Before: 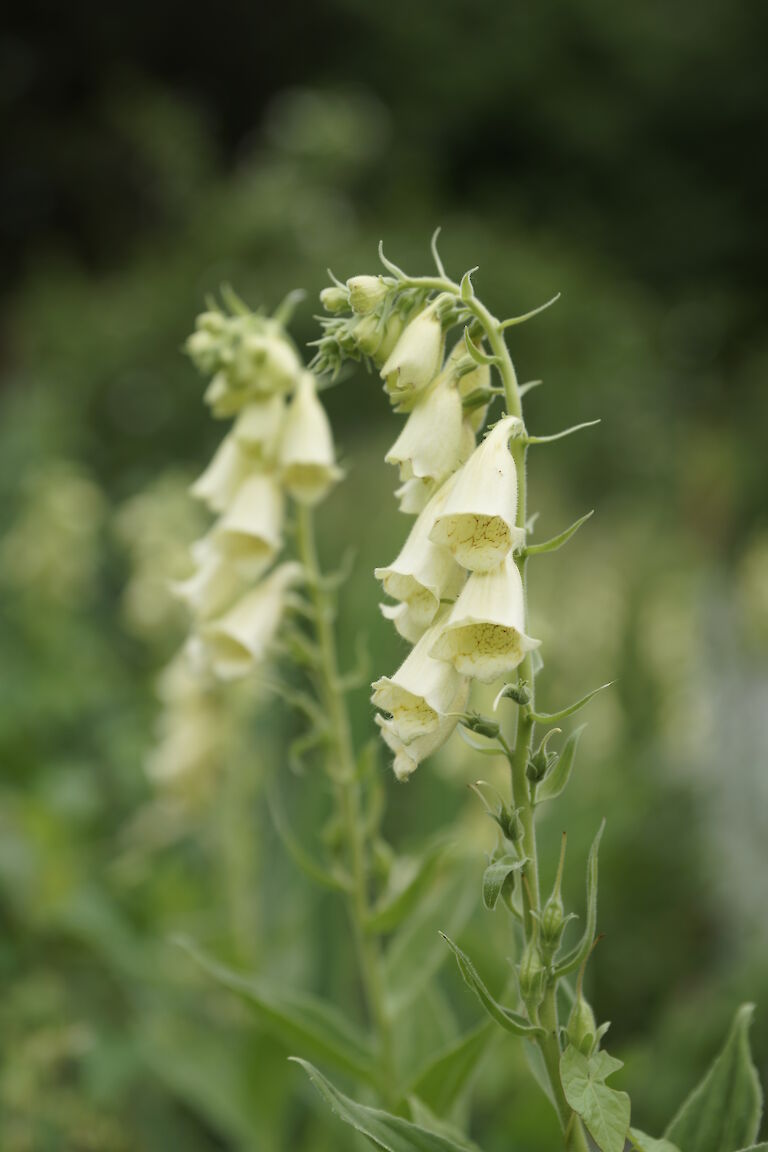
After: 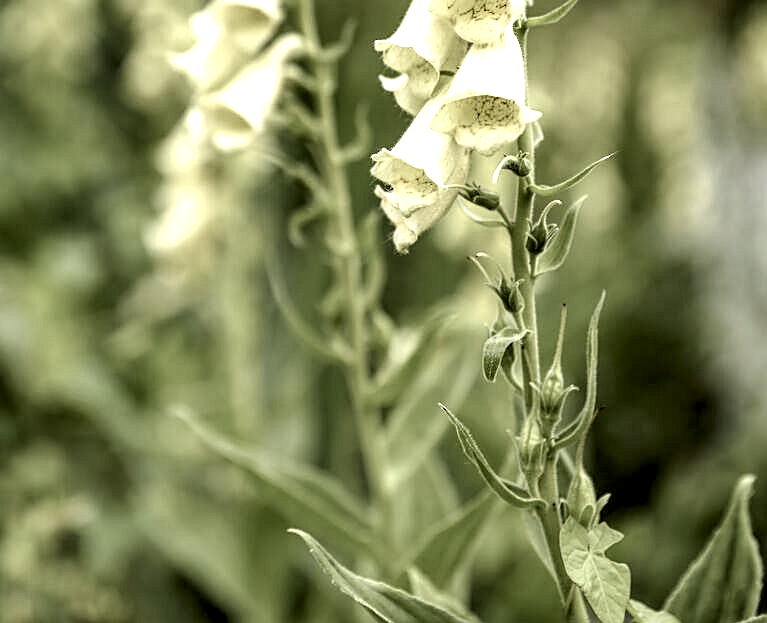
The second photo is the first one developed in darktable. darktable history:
tone curve: curves: ch0 [(0, 0.021) (0.049, 0.044) (0.152, 0.14) (0.328, 0.377) (0.473, 0.543) (0.663, 0.734) (0.84, 0.899) (1, 0.969)]; ch1 [(0, 0) (0.302, 0.331) (0.427, 0.433) (0.472, 0.47) (0.502, 0.503) (0.527, 0.524) (0.564, 0.591) (0.602, 0.632) (0.677, 0.701) (0.859, 0.885) (1, 1)]; ch2 [(0, 0) (0.33, 0.301) (0.447, 0.44) (0.487, 0.496) (0.502, 0.516) (0.535, 0.563) (0.565, 0.6) (0.618, 0.629) (1, 1)], color space Lab, independent channels, preserve colors none
exposure: exposure -0.016 EV, compensate highlight preservation false
shadows and highlights: radius 107.96, shadows 23.59, highlights -58.33, low approximation 0.01, soften with gaussian
crop and rotate: top 45.87%, right 0.058%
contrast brightness saturation: contrast 0.096, saturation -0.375
levels: levels [0.062, 0.494, 0.925]
sharpen: on, module defaults
local contrast: highlights 18%, detail 185%
